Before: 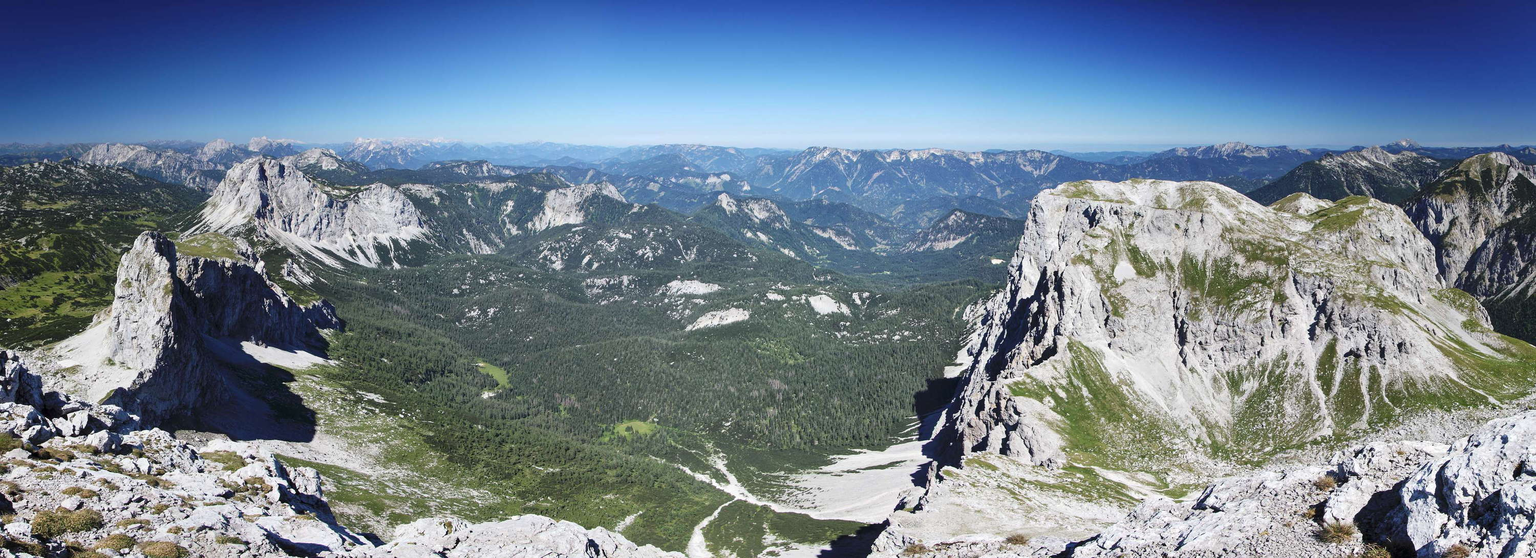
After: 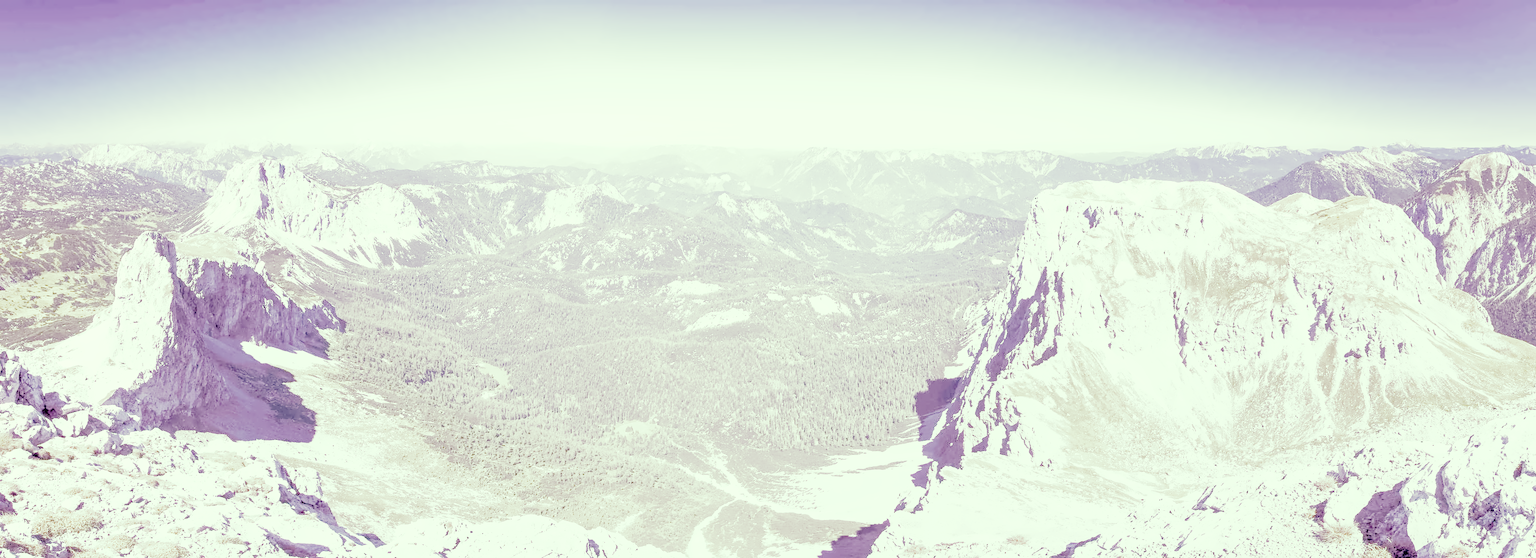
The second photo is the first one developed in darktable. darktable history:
local contrast: on, module defaults
color calibration: illuminant as shot in camera, x 0.37, y 0.382, temperature 4313.32 K
denoise (profiled): preserve shadows 1.52, scattering 0.002, a [-1, 0, 0], compensate highlight preservation false
exposure: black level correction 0, exposure 1.45 EV, compensate exposure bias true, compensate highlight preservation false
filmic rgb: black relative exposure -2.85 EV, white relative exposure 4.56 EV, hardness 1.77, contrast 1.25, preserve chrominance no, color science v5 (2021)
haze removal: compatibility mode true, adaptive false
highlight reconstruction: on, module defaults
lens correction: scale 1, crop 1, focal 35, aperture 5, distance 0.775, camera "Canon EOS RP", lens "Canon RF 35mm F1.8 MACRO IS STM"
white balance: red 2.229, blue 1.46
velvia: on, module defaults
color correction: highlights a* -20.17, highlights b* 20.27, shadows a* 20.03, shadows b* -20.46, saturation 0.43
color balance rgb: linear chroma grading › global chroma 18.9%, perceptual saturation grading › global saturation 20%, perceptual saturation grading › highlights -25%, perceptual saturation grading › shadows 50%, global vibrance 18.93%
